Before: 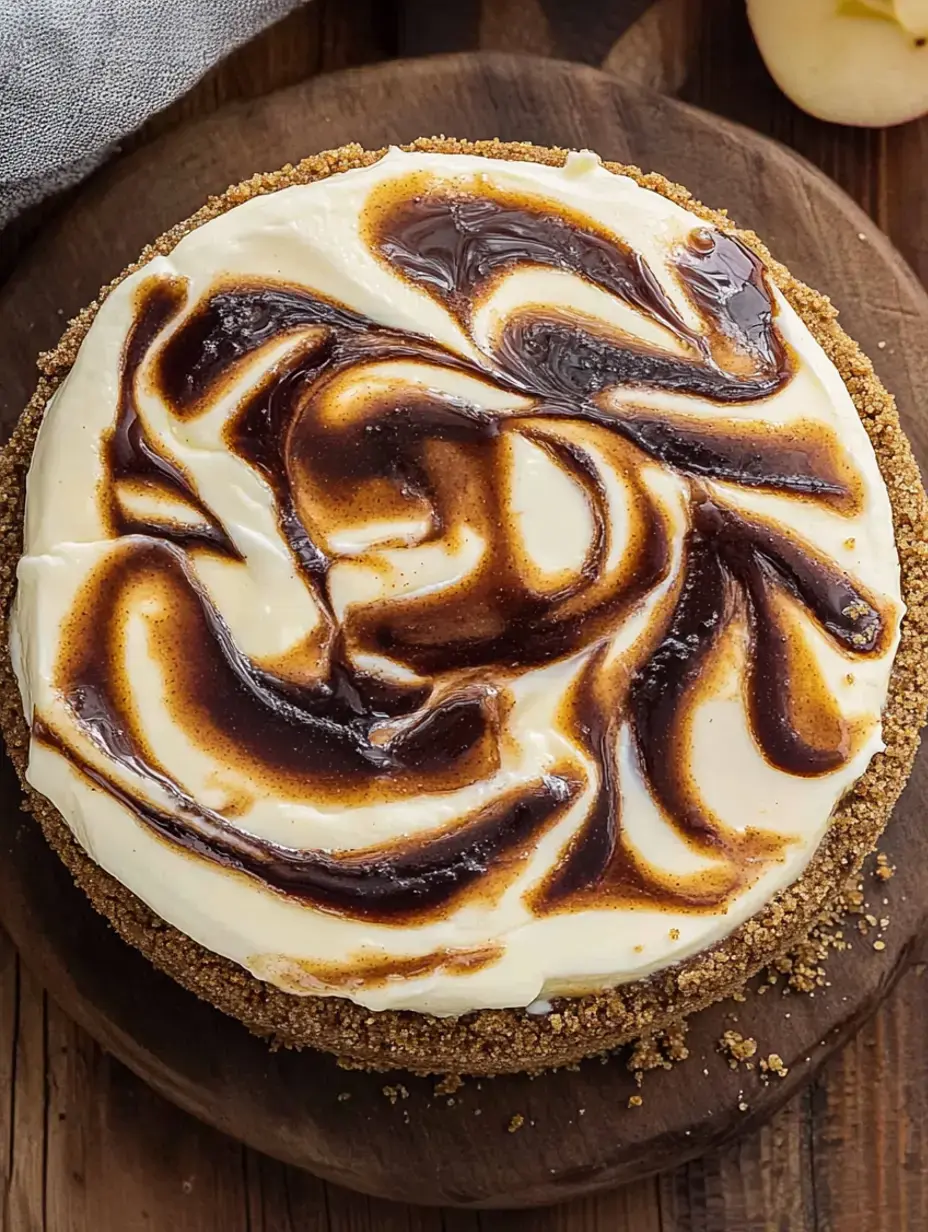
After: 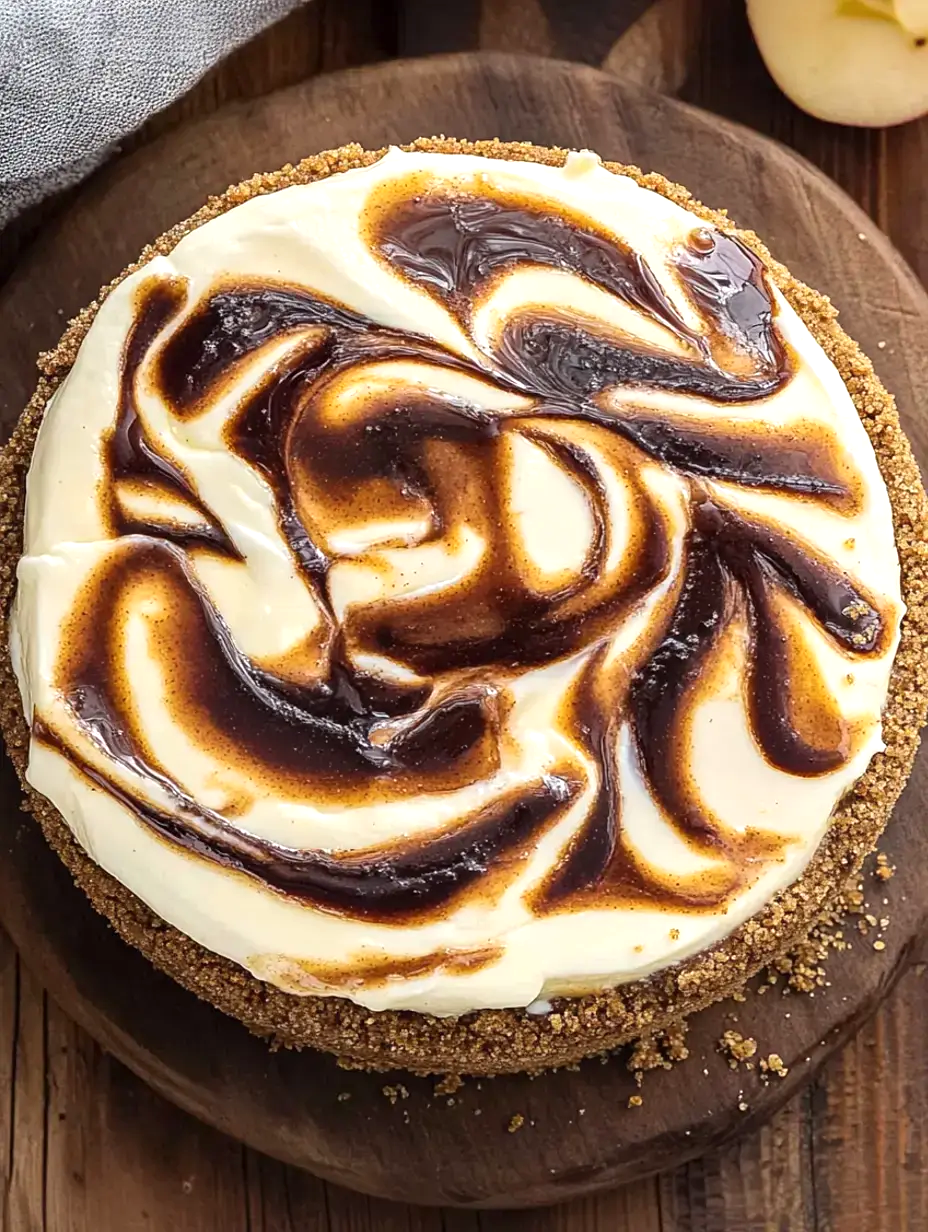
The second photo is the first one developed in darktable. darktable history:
exposure: exposure 0.404 EV, compensate highlight preservation false
